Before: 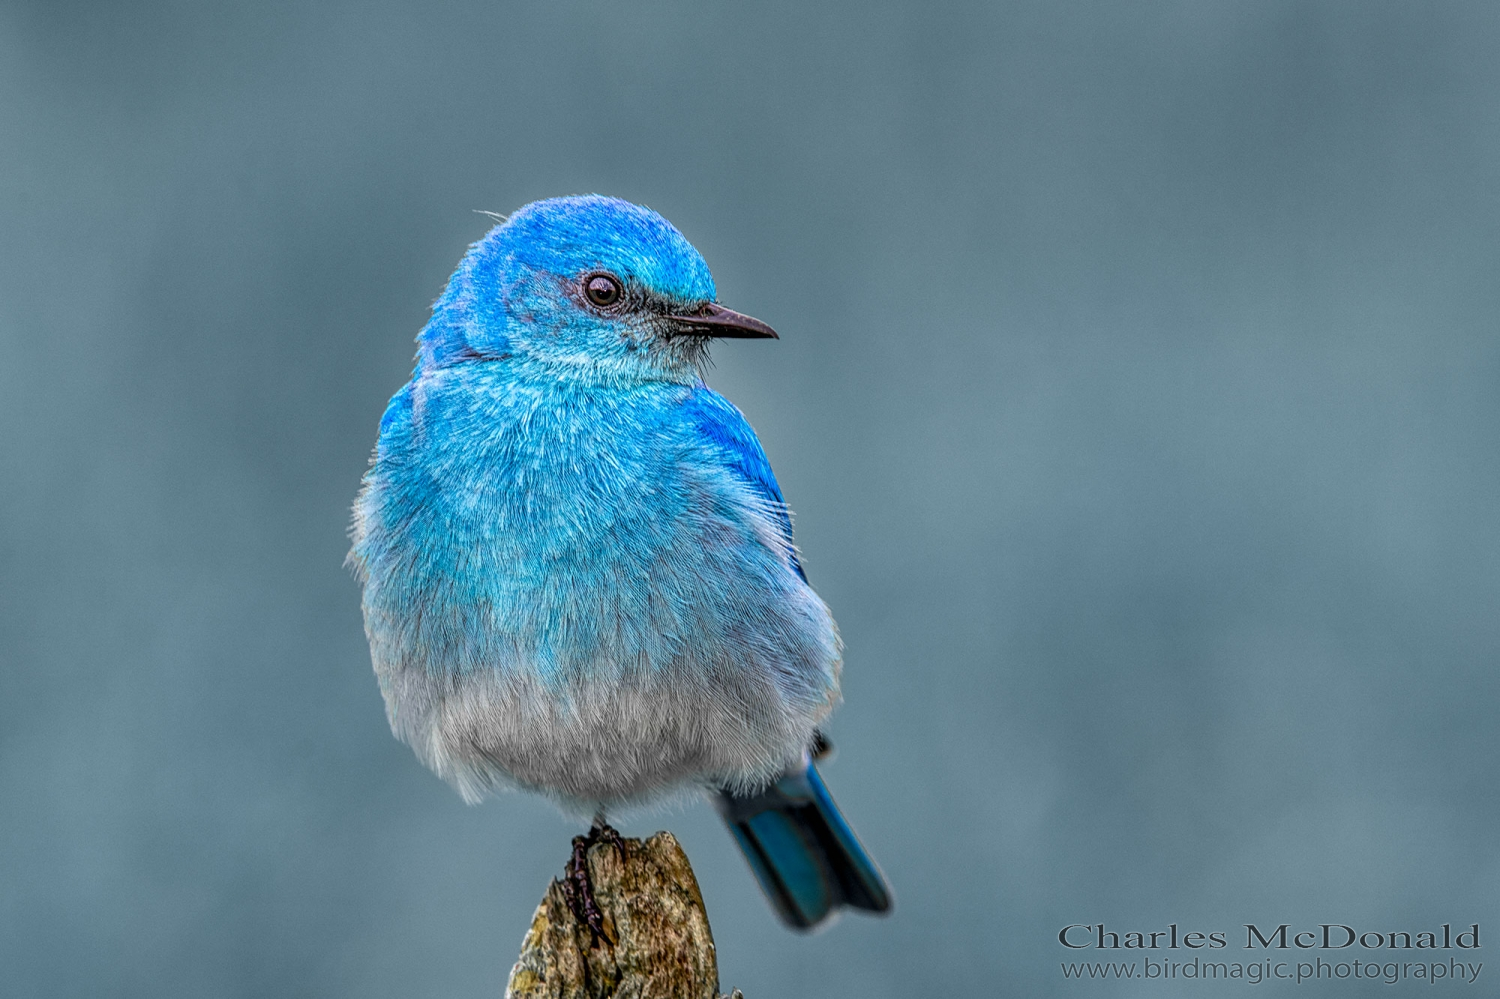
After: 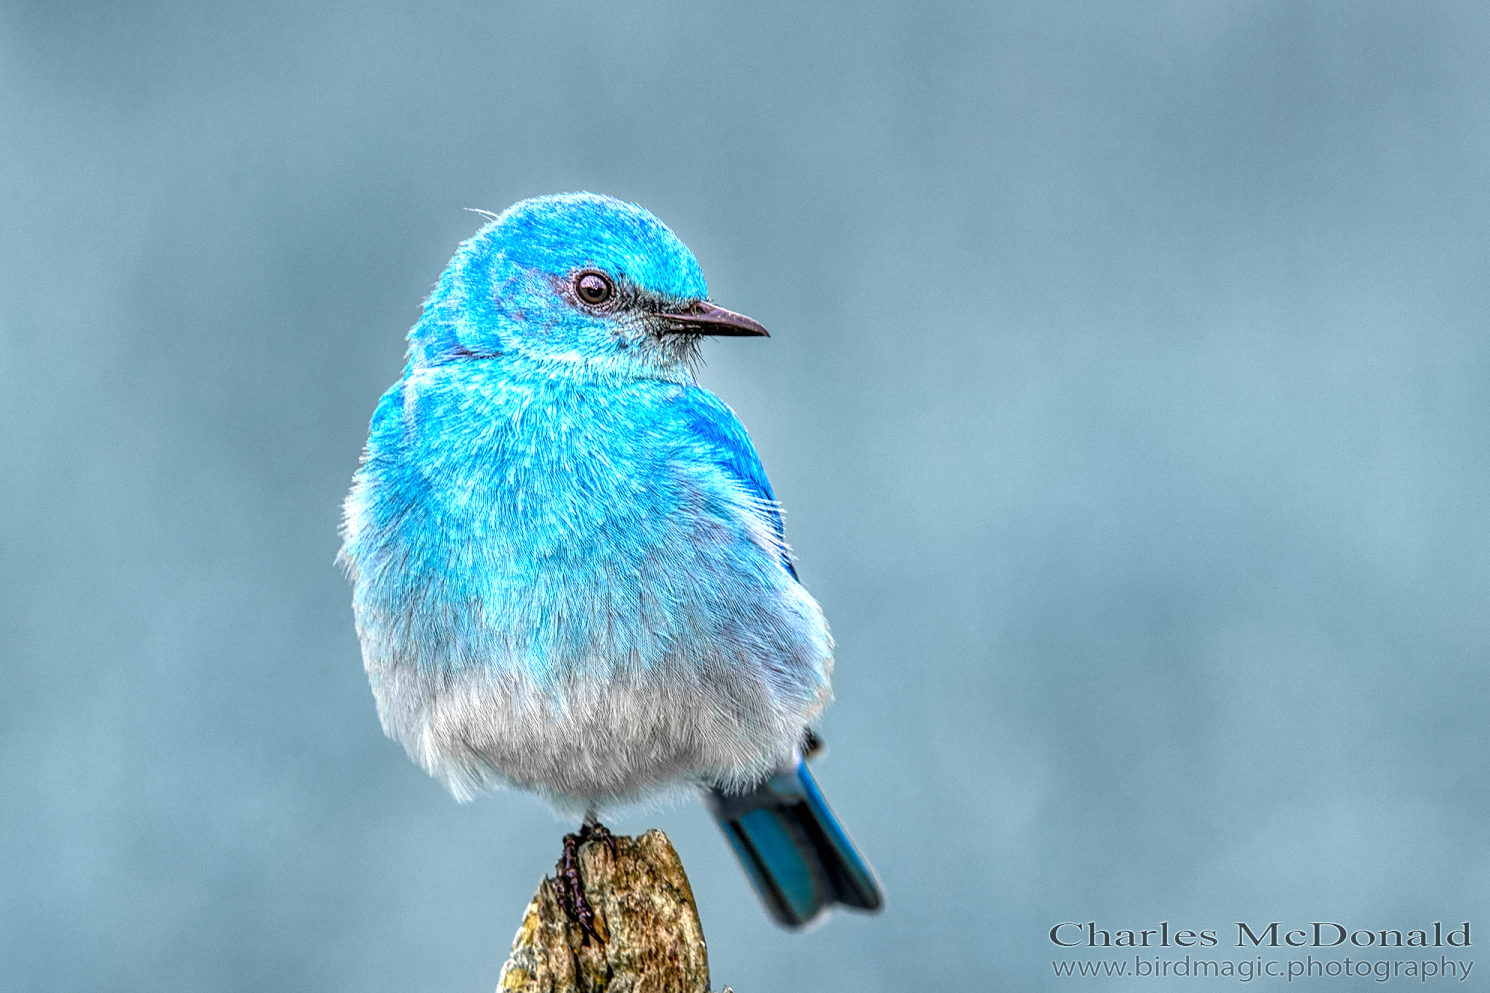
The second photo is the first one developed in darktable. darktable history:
exposure: exposure 0.917 EV, compensate highlight preservation false
crop and rotate: left 0.626%, top 0.225%, bottom 0.336%
